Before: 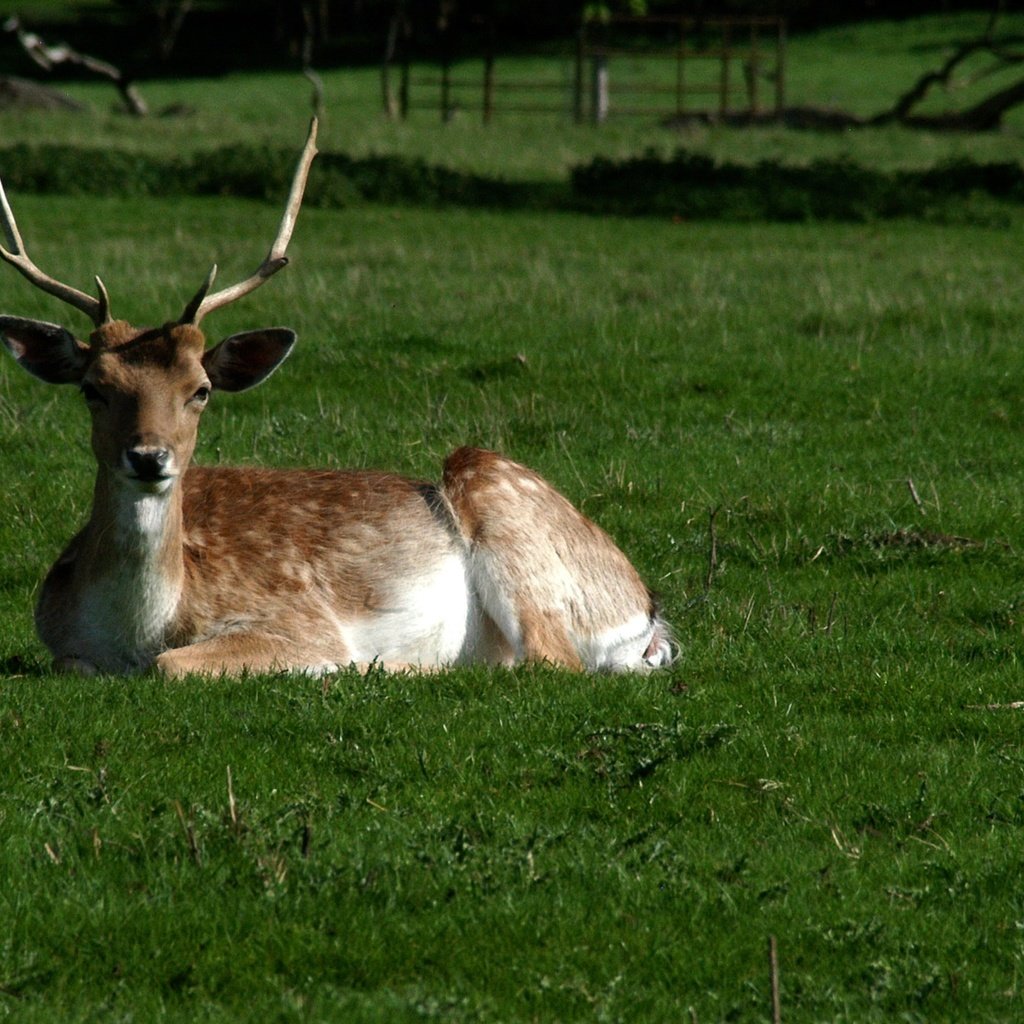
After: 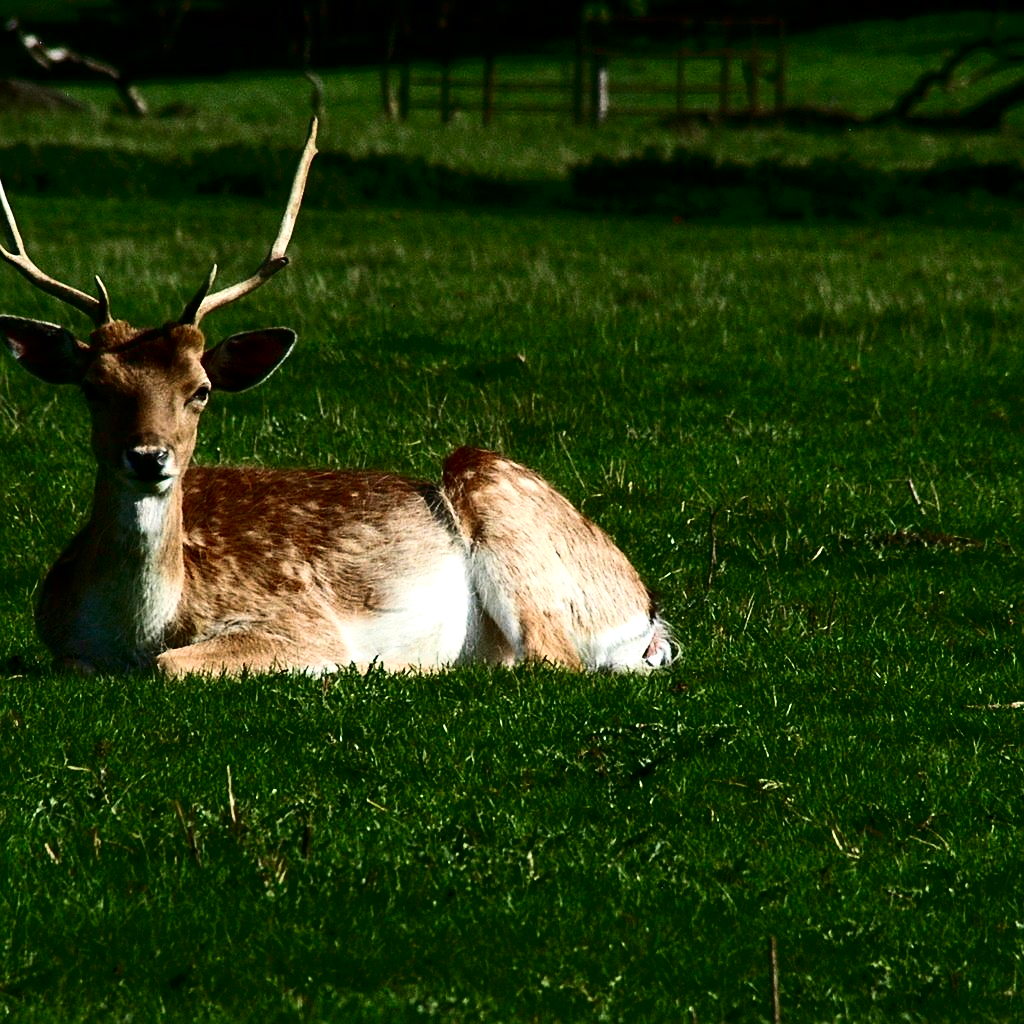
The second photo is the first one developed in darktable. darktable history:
sharpen: on, module defaults
velvia: on, module defaults
contrast brightness saturation: contrast 0.325, brightness -0.072, saturation 0.172
exposure: exposure 0.172 EV, compensate highlight preservation false
